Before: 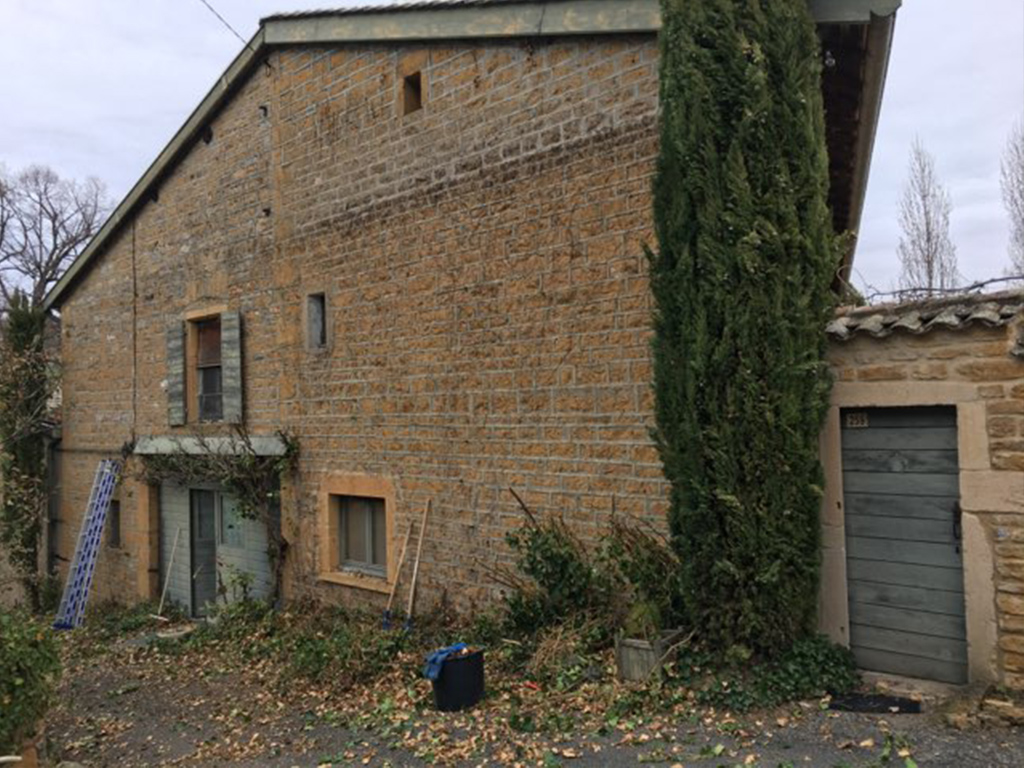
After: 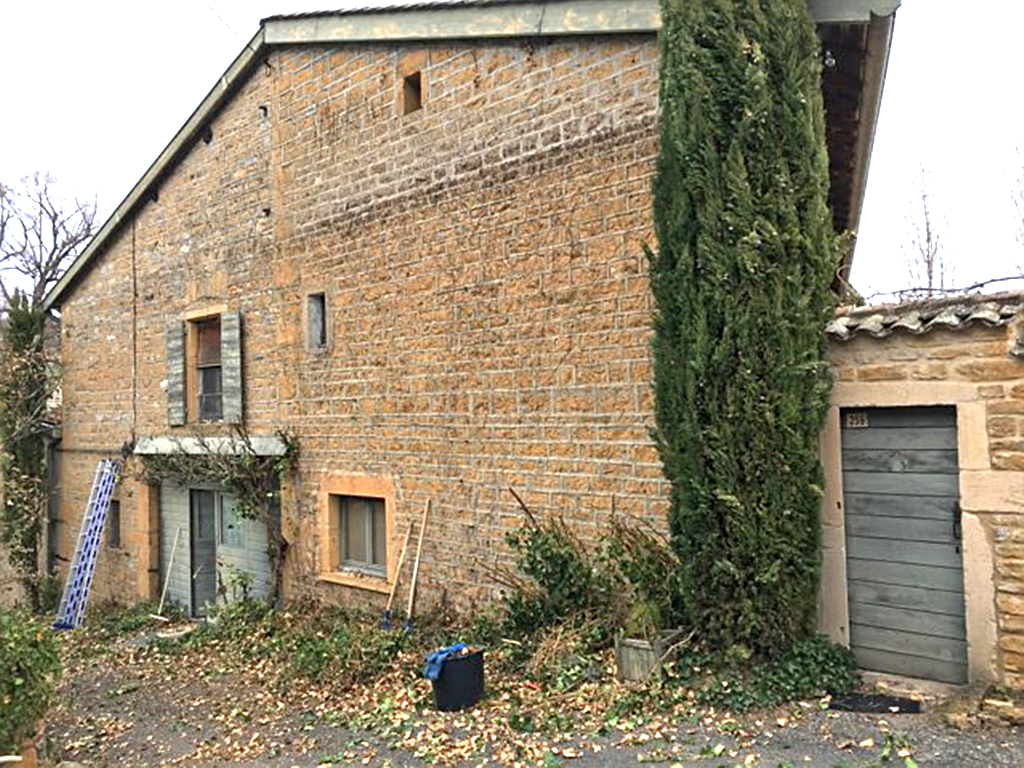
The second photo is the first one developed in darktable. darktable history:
sharpen: on, module defaults
exposure: black level correction 0.001, exposure 1.398 EV, compensate exposure bias true, compensate highlight preservation false
